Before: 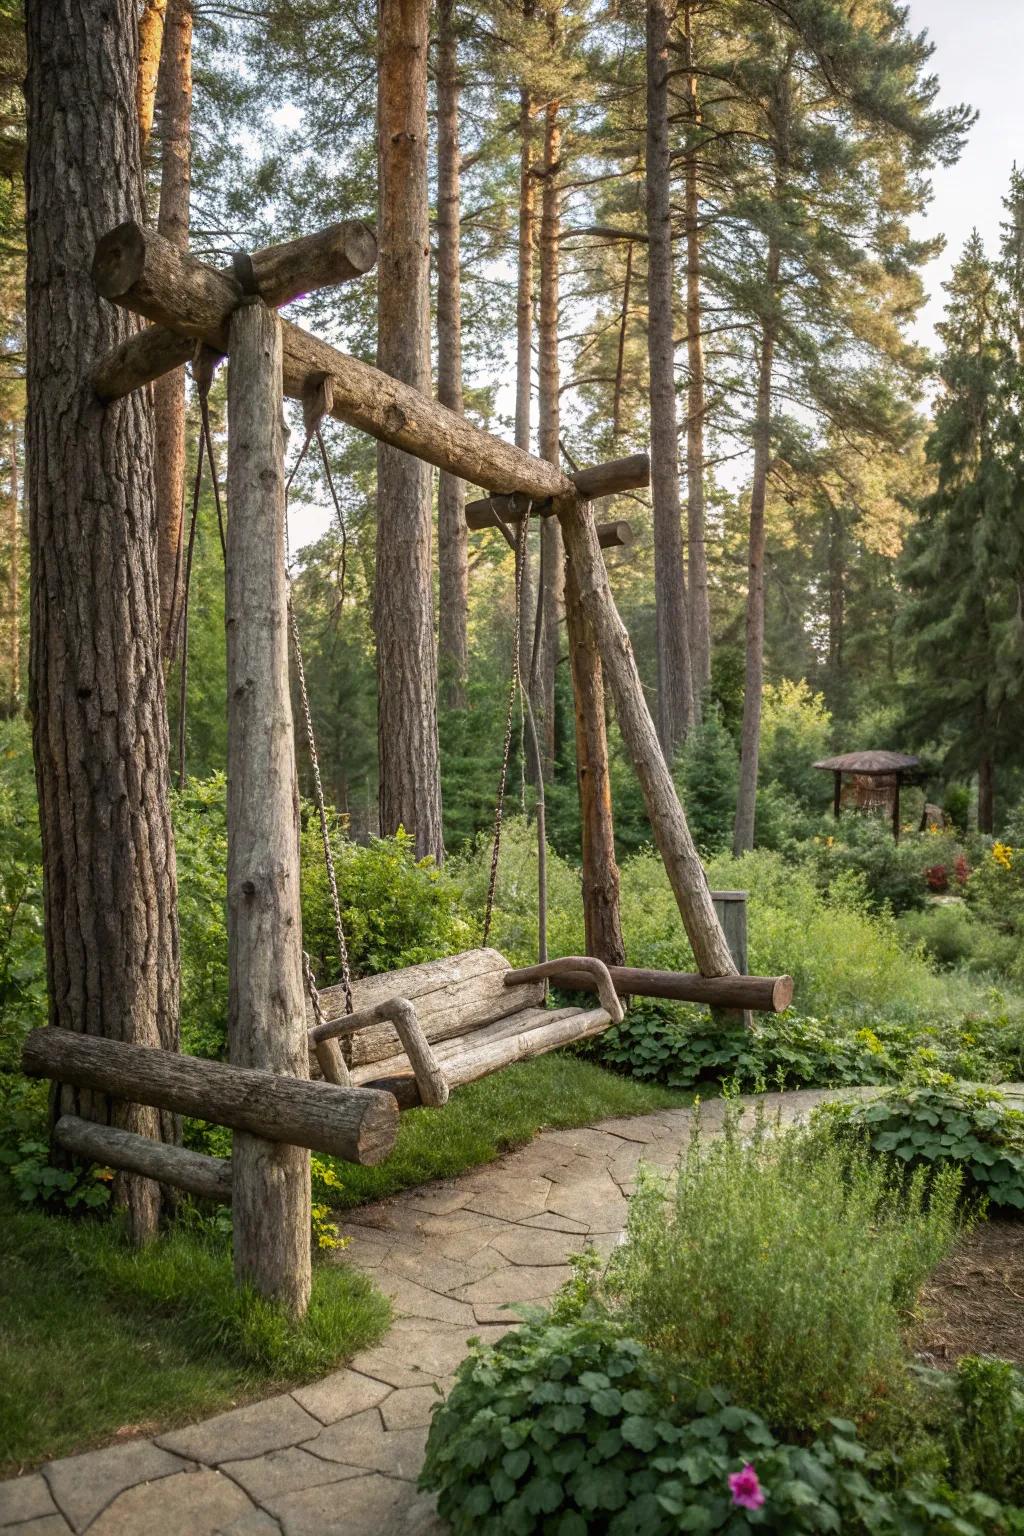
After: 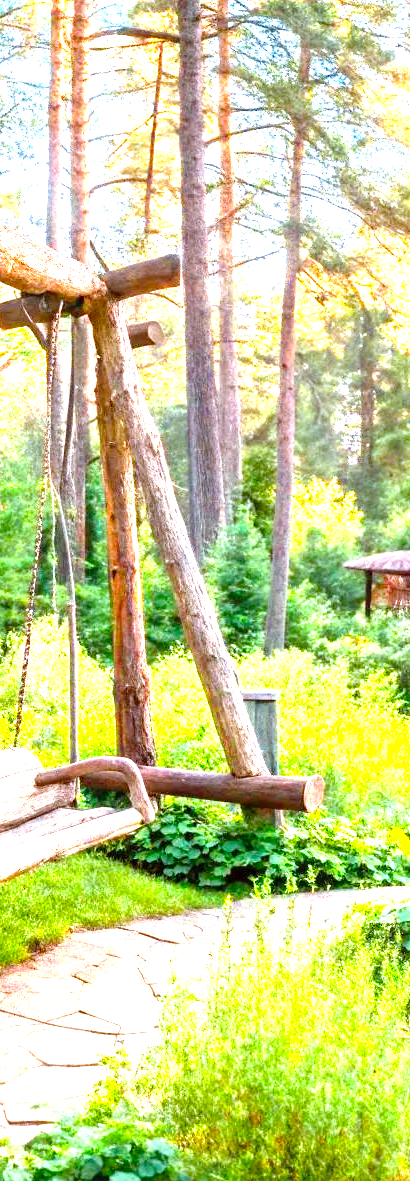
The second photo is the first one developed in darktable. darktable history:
exposure: black level correction 0.001, exposure 1.398 EV, compensate highlight preservation false
tone curve: curves: ch0 [(0, 0) (0.003, 0.001) (0.011, 0.004) (0.025, 0.011) (0.044, 0.021) (0.069, 0.028) (0.1, 0.036) (0.136, 0.051) (0.177, 0.085) (0.224, 0.127) (0.277, 0.193) (0.335, 0.266) (0.399, 0.338) (0.468, 0.419) (0.543, 0.504) (0.623, 0.593) (0.709, 0.689) (0.801, 0.784) (0.898, 0.888) (1, 1)], preserve colors none
color calibration: output R [1.422, -0.35, -0.252, 0], output G [-0.238, 1.259, -0.084, 0], output B [-0.081, -0.196, 1.58, 0], output brightness [0.49, 0.671, -0.57, 0], illuminant same as pipeline (D50), adaptation none (bypass), x 0.333, y 0.333, temperature 5016.5 K
crop: left 45.879%, top 13.031%, right 14.065%, bottom 10.043%
